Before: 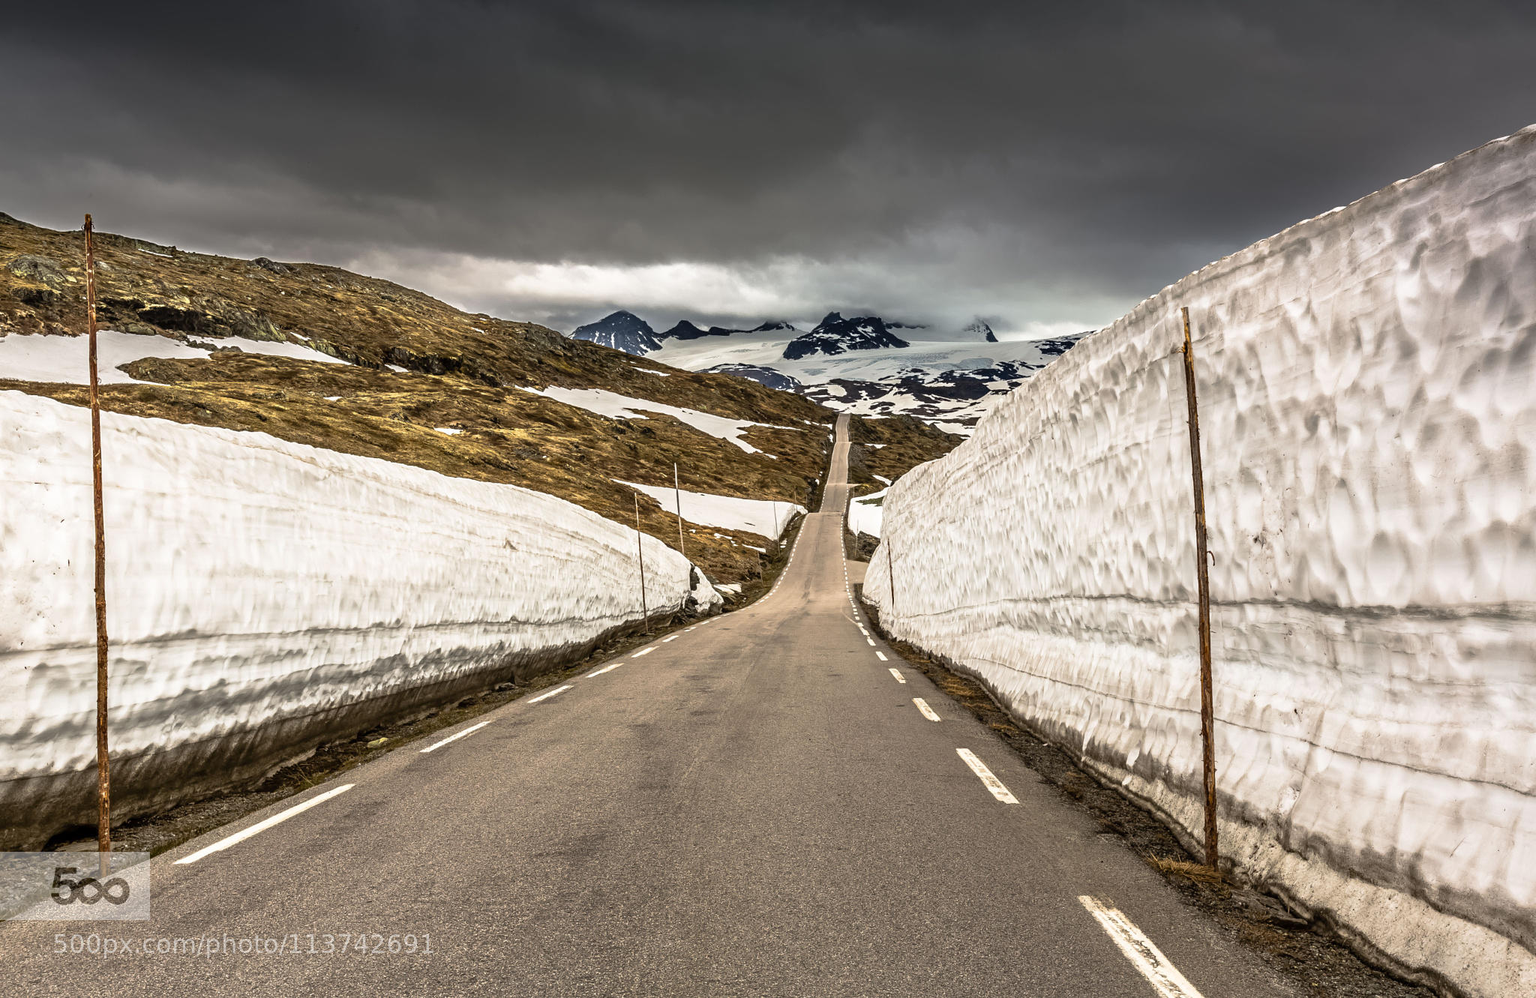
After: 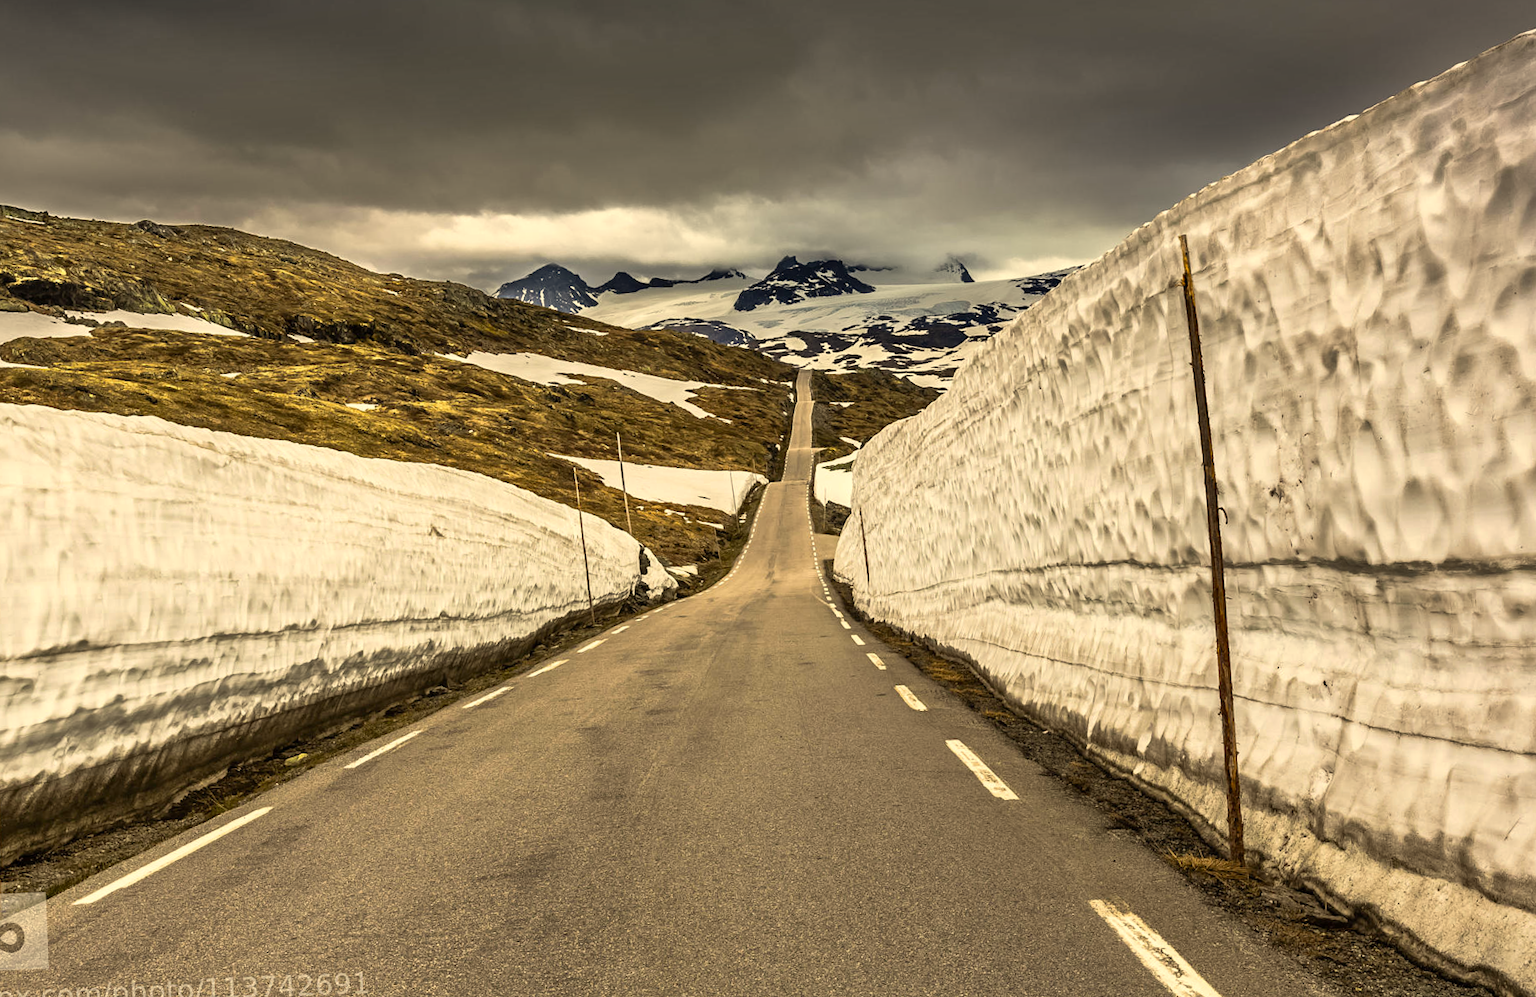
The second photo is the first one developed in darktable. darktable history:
crop and rotate: angle 2.26°, left 5.546%, top 5.684%
shadows and highlights: soften with gaussian
color correction: highlights a* 2.64, highlights b* 23.04
